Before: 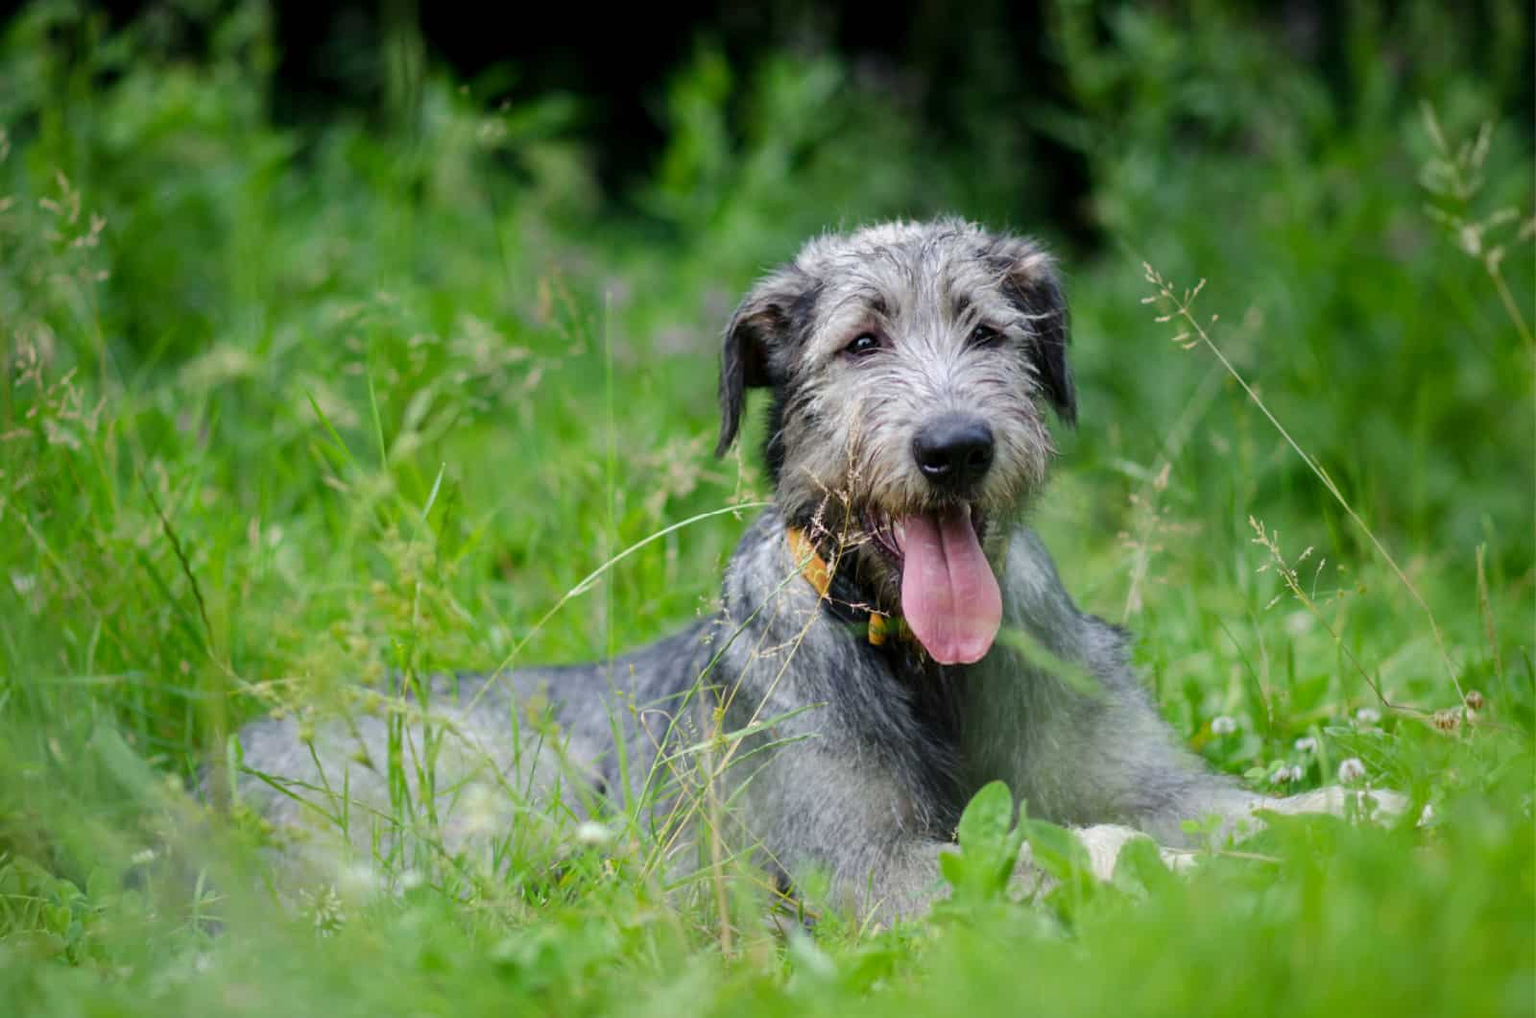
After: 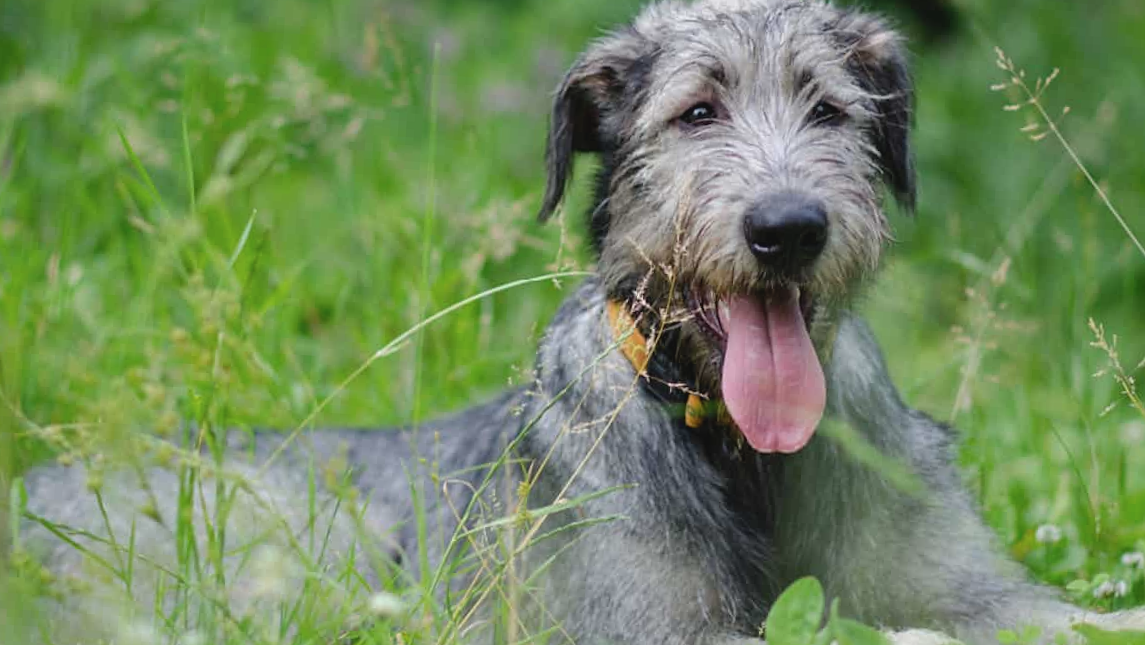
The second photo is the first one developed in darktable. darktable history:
contrast brightness saturation: contrast -0.091, saturation -0.099
crop and rotate: angle -3.63°, left 9.757%, top 21.31%, right 11.974%, bottom 12.145%
sharpen: amount 0.216
